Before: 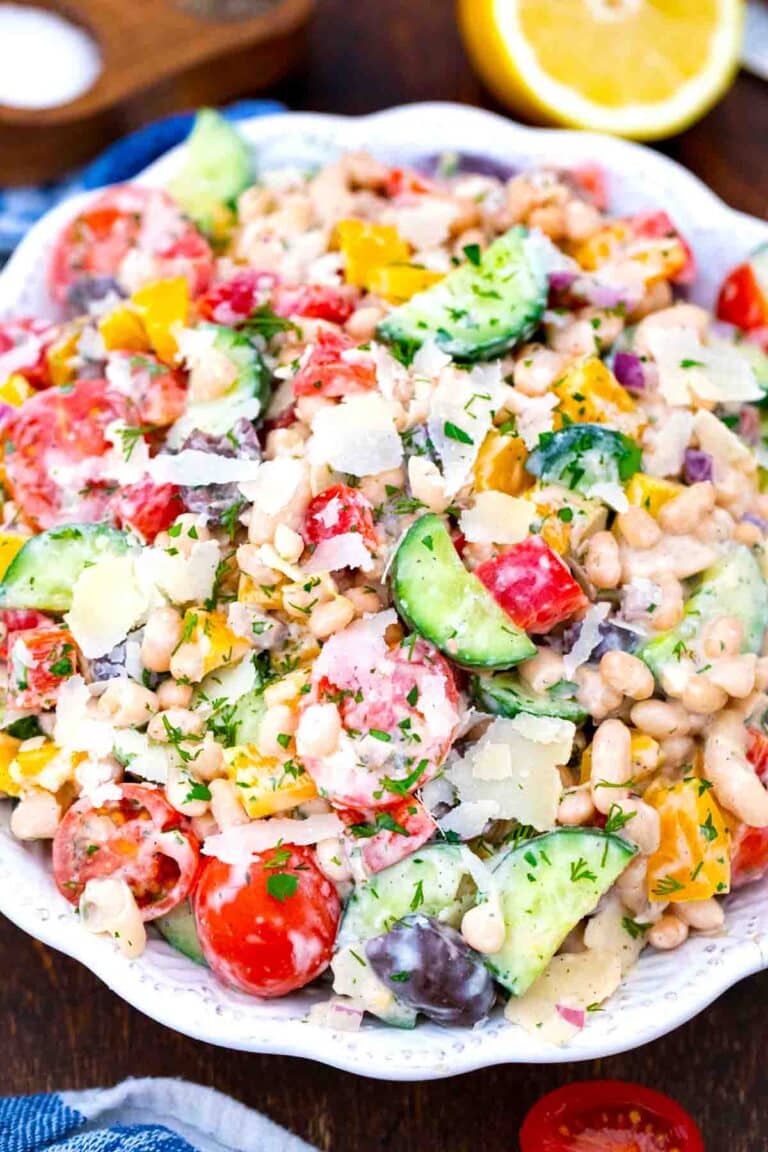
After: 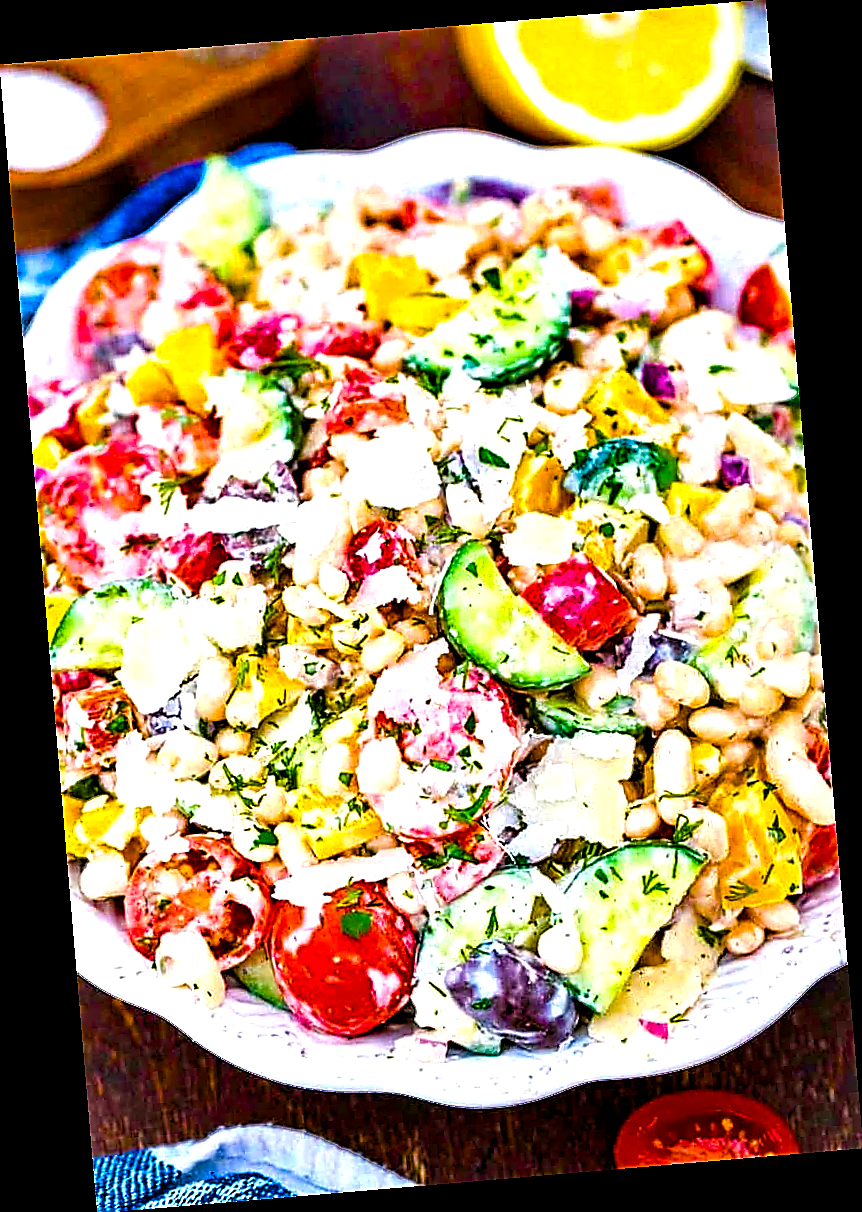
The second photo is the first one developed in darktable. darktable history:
sharpen: radius 1.4, amount 1.25, threshold 0.7
contrast equalizer: octaves 7, y [[0.5, 0.542, 0.583, 0.625, 0.667, 0.708], [0.5 ×6], [0.5 ×6], [0 ×6], [0 ×6]]
rotate and perspective: rotation -4.86°, automatic cropping off
color balance rgb: linear chroma grading › shadows 10%, linear chroma grading › highlights 10%, linear chroma grading › global chroma 15%, linear chroma grading › mid-tones 15%, perceptual saturation grading › global saturation 40%, perceptual saturation grading › highlights -25%, perceptual saturation grading › mid-tones 35%, perceptual saturation grading › shadows 35%, perceptual brilliance grading › global brilliance 11.29%, global vibrance 11.29%
